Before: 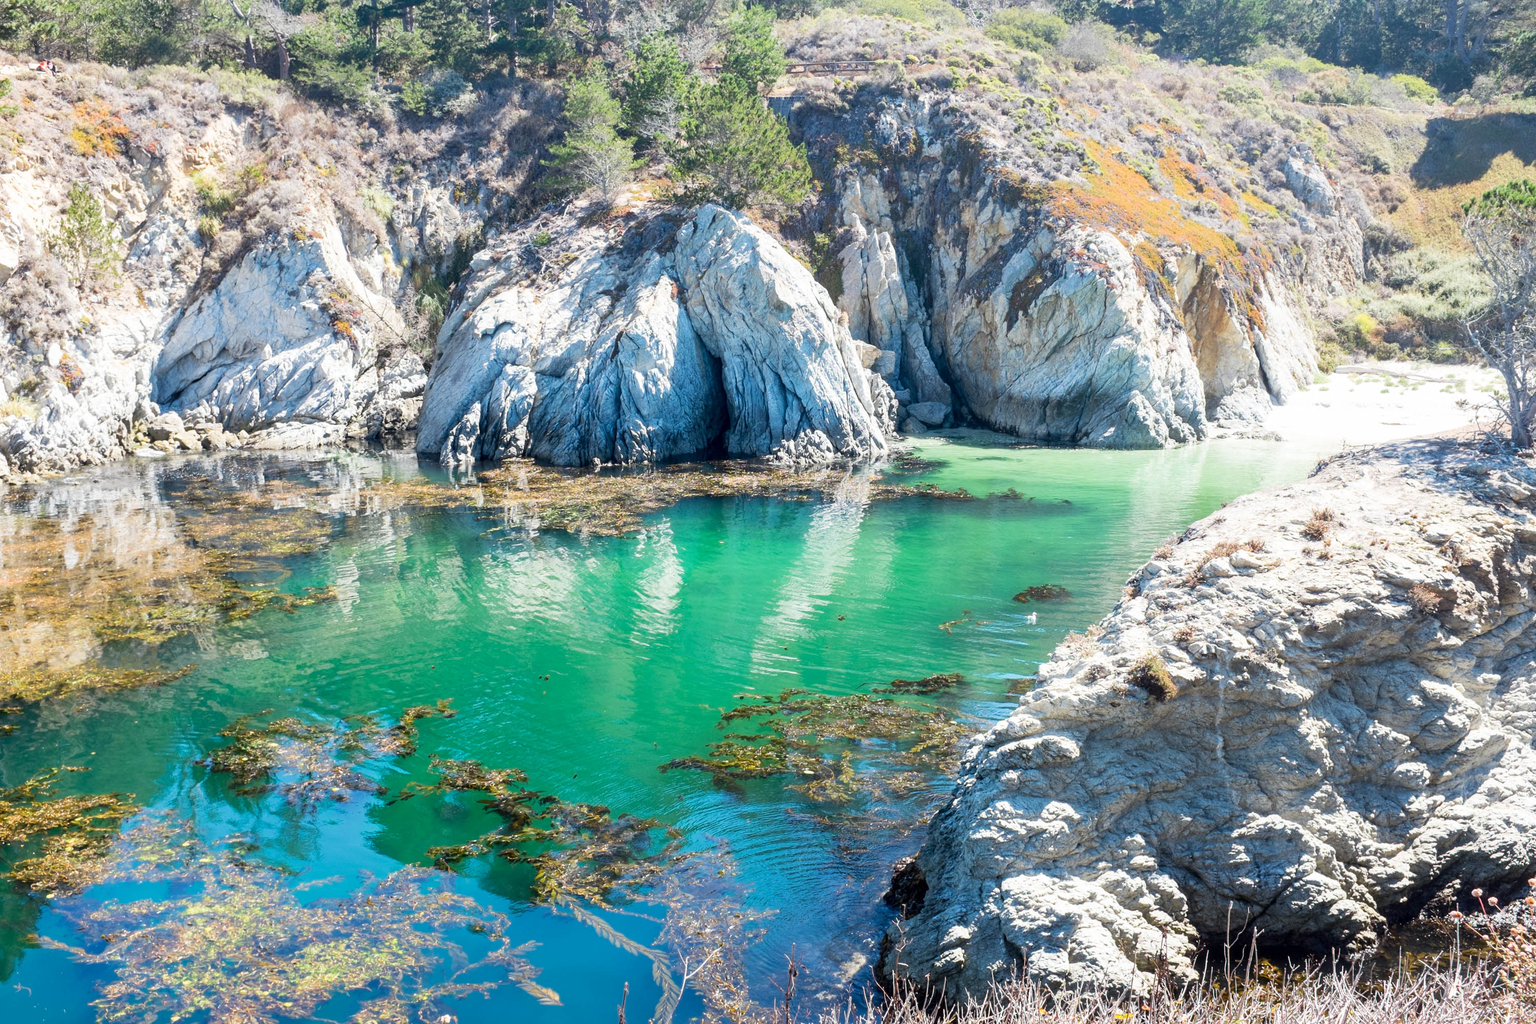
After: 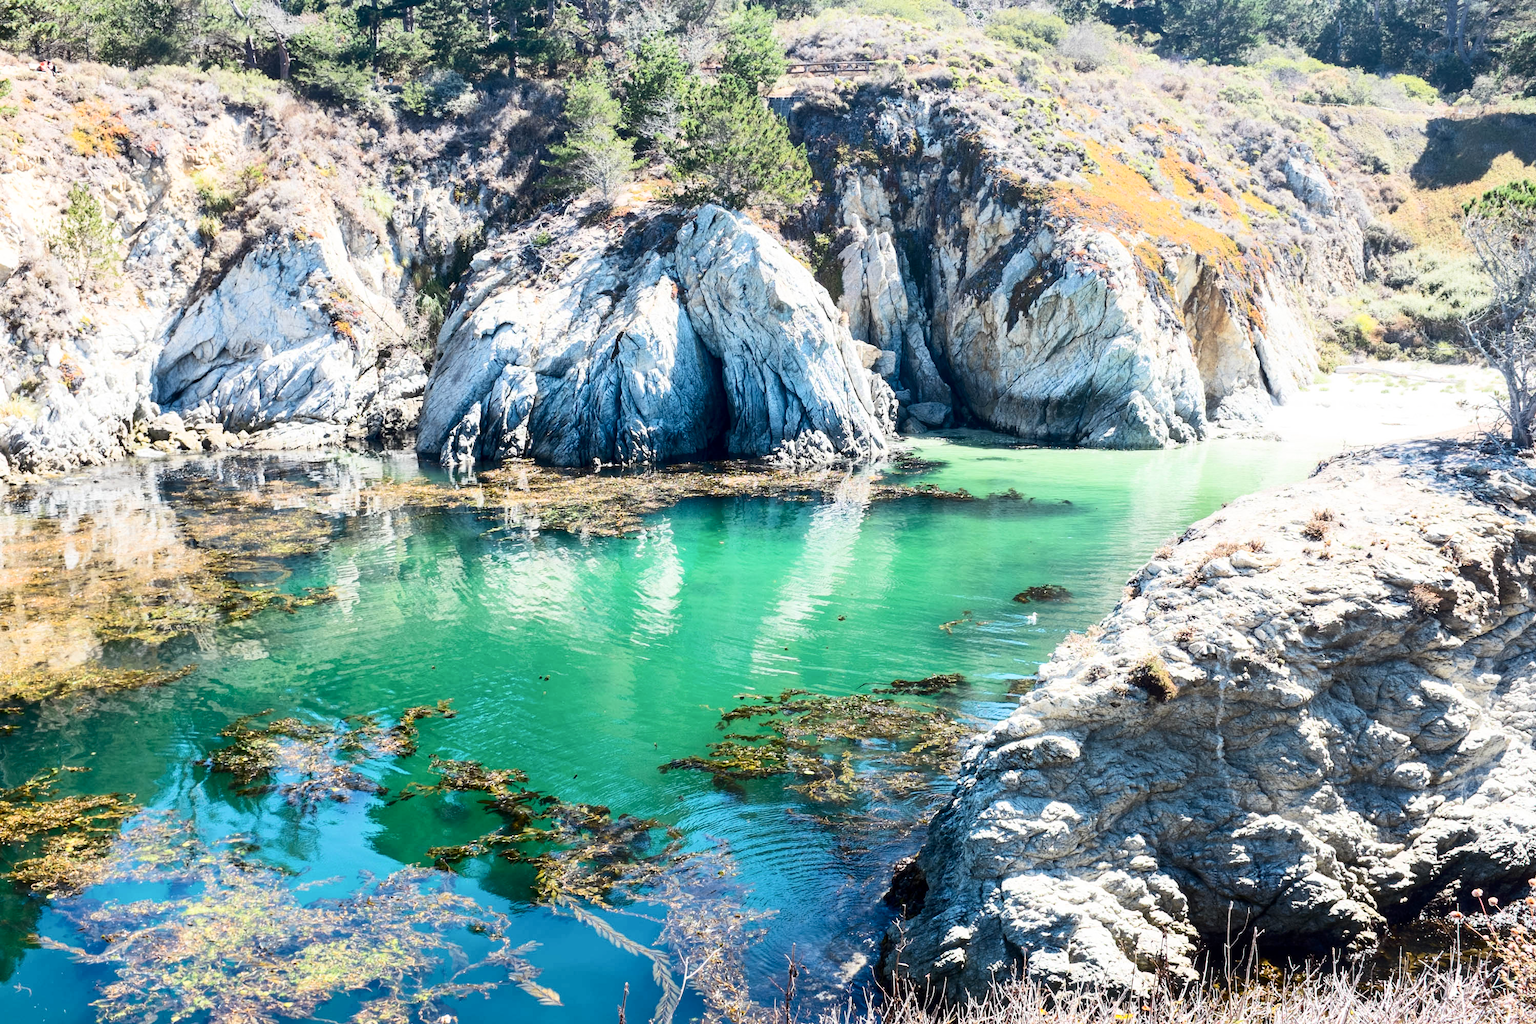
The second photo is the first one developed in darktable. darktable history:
contrast brightness saturation: contrast 0.279
